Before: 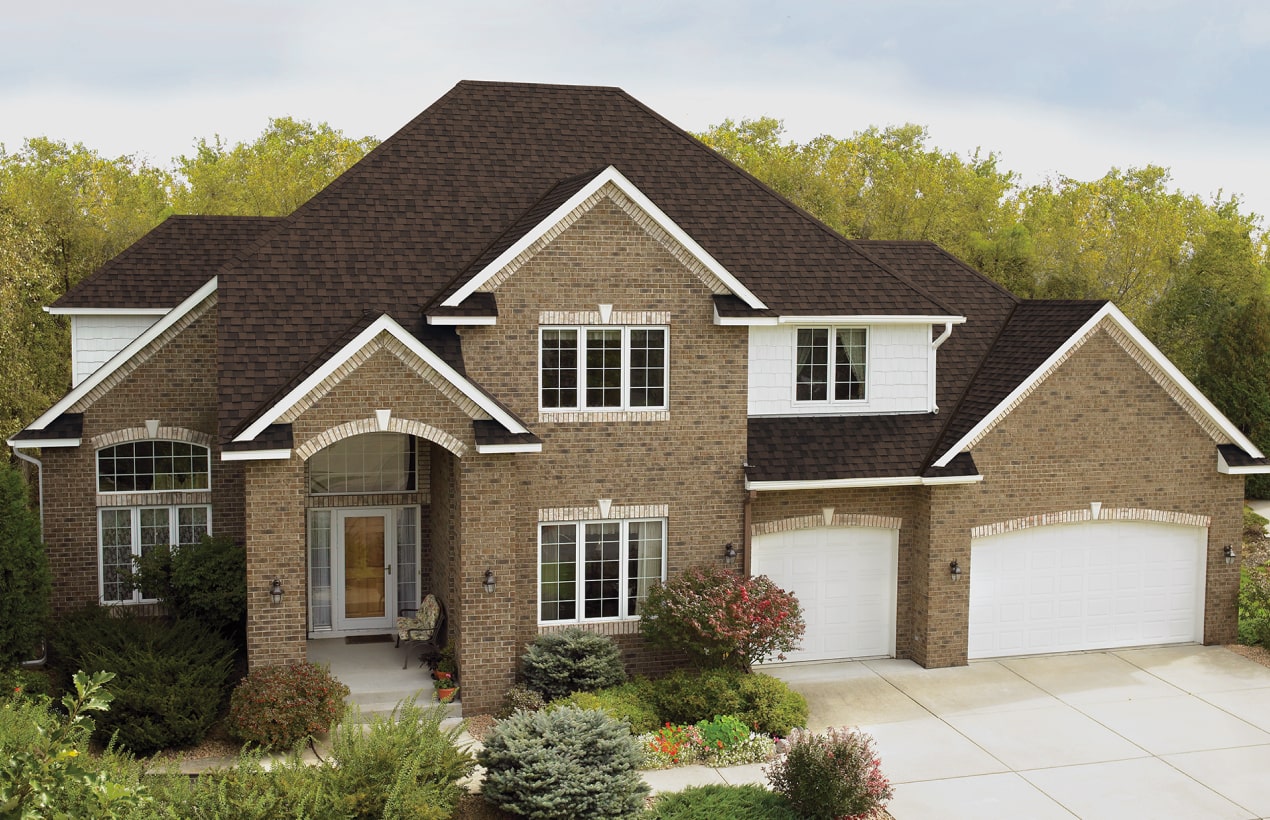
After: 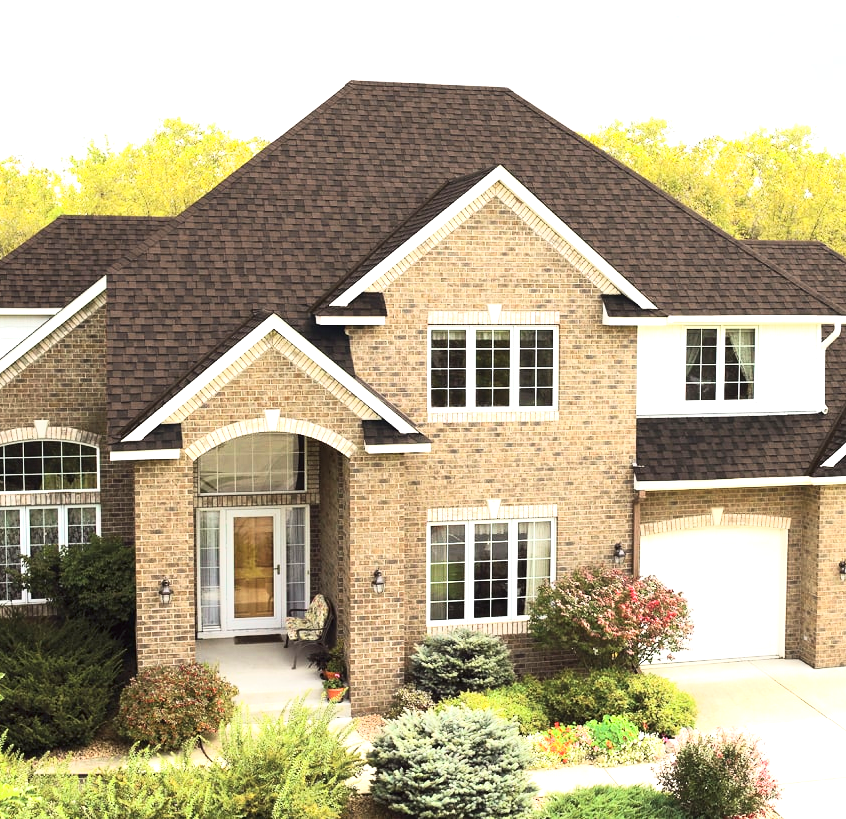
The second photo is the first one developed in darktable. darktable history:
crop and rotate: left 8.786%, right 24.548%
tone curve: curves: ch0 [(0, 0.013) (0.198, 0.175) (0.512, 0.582) (0.625, 0.754) (0.81, 0.934) (1, 1)], color space Lab, linked channels, preserve colors none
exposure: exposure 1.15 EV, compensate highlight preservation false
